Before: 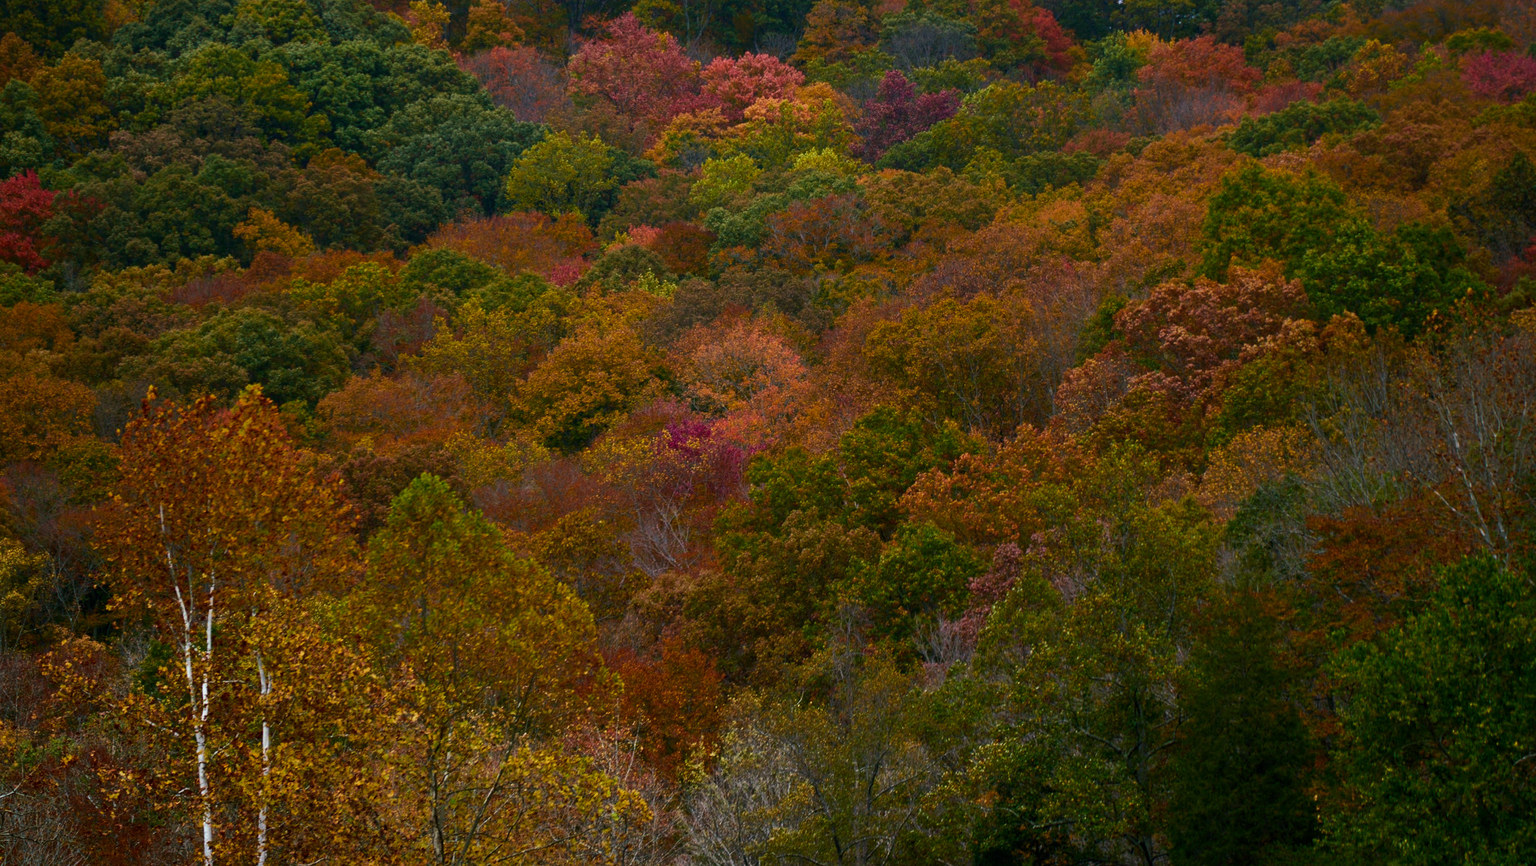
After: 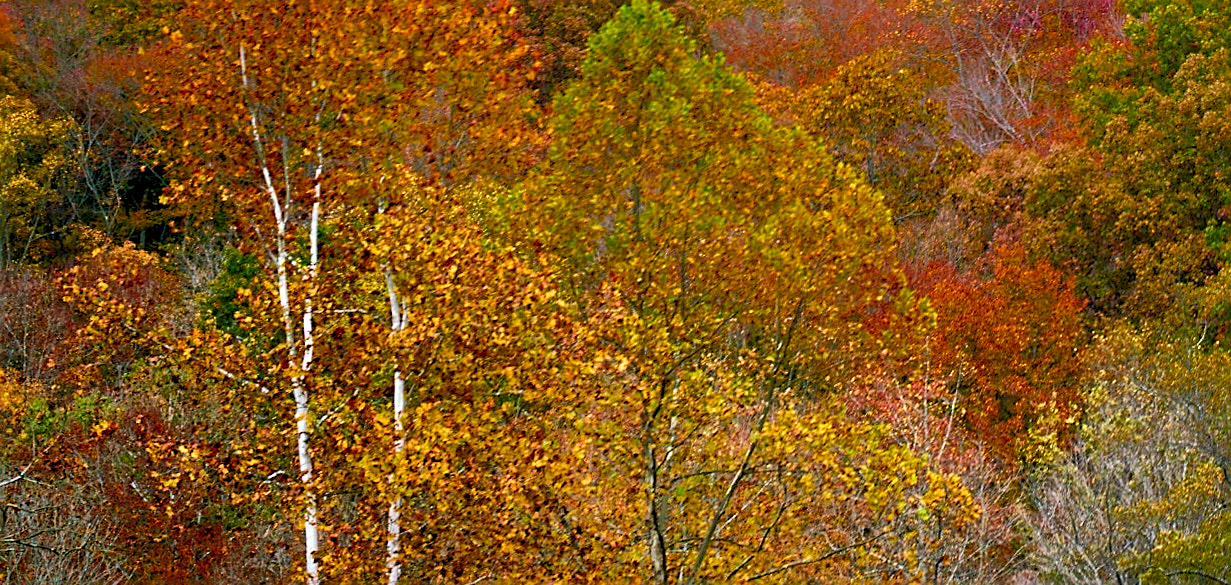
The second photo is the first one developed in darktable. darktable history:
levels: levels [0.036, 0.364, 0.827]
sharpen: on, module defaults
crop and rotate: top 54.778%, right 46.61%, bottom 0.159%
